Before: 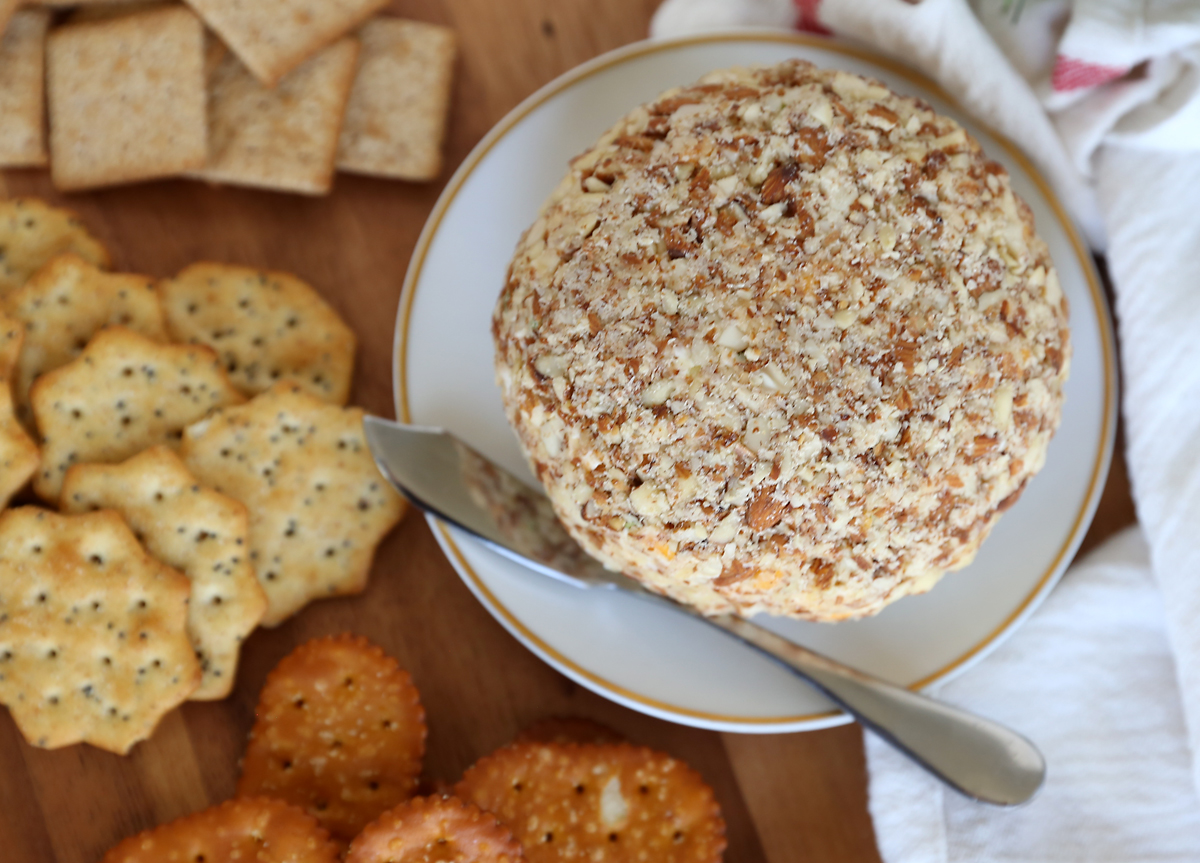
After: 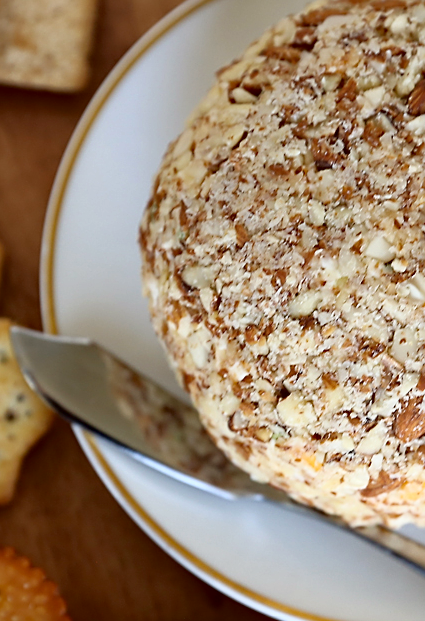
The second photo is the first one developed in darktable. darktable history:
haze removal: compatibility mode true, adaptive false
crop and rotate: left 29.497%, top 10.315%, right 35.08%, bottom 17.694%
shadows and highlights: shadows -62.74, white point adjustment -5.35, highlights 60.09
sharpen: on, module defaults
